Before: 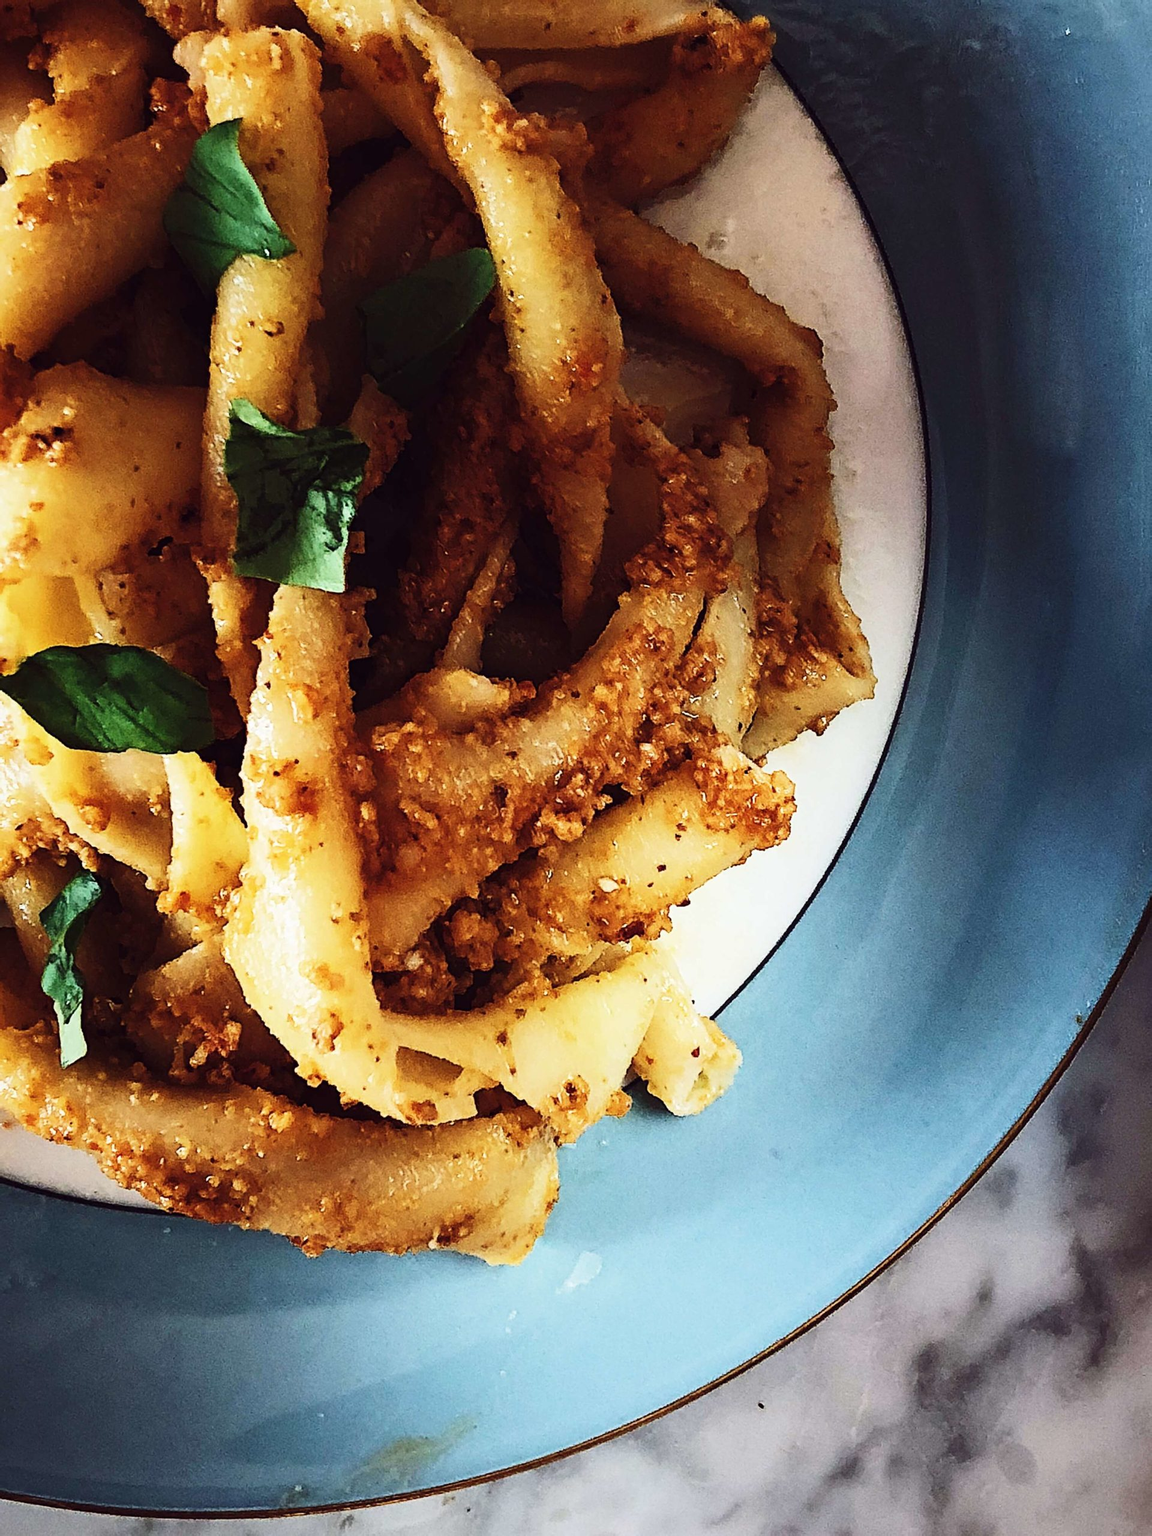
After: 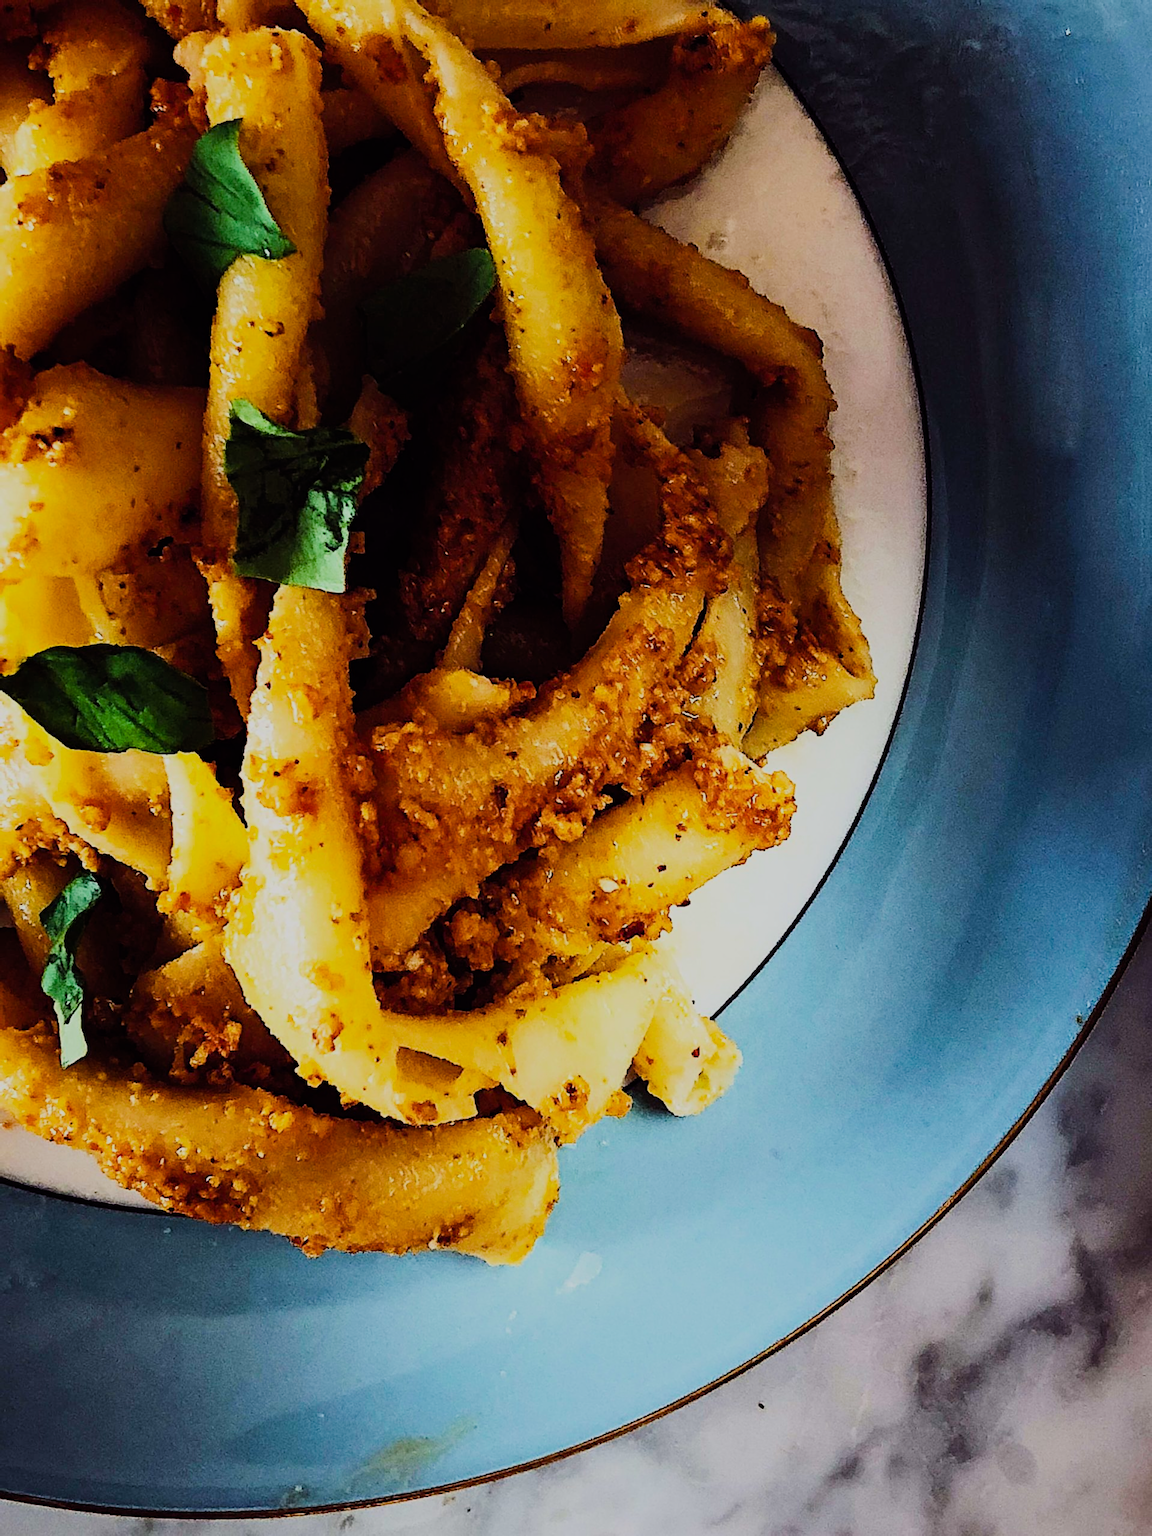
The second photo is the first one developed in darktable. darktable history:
filmic rgb: black relative exposure -8.54 EV, white relative exposure 5.52 EV, hardness 3.39, contrast 1.016
color balance rgb: perceptual saturation grading › global saturation 25%, global vibrance 20%
